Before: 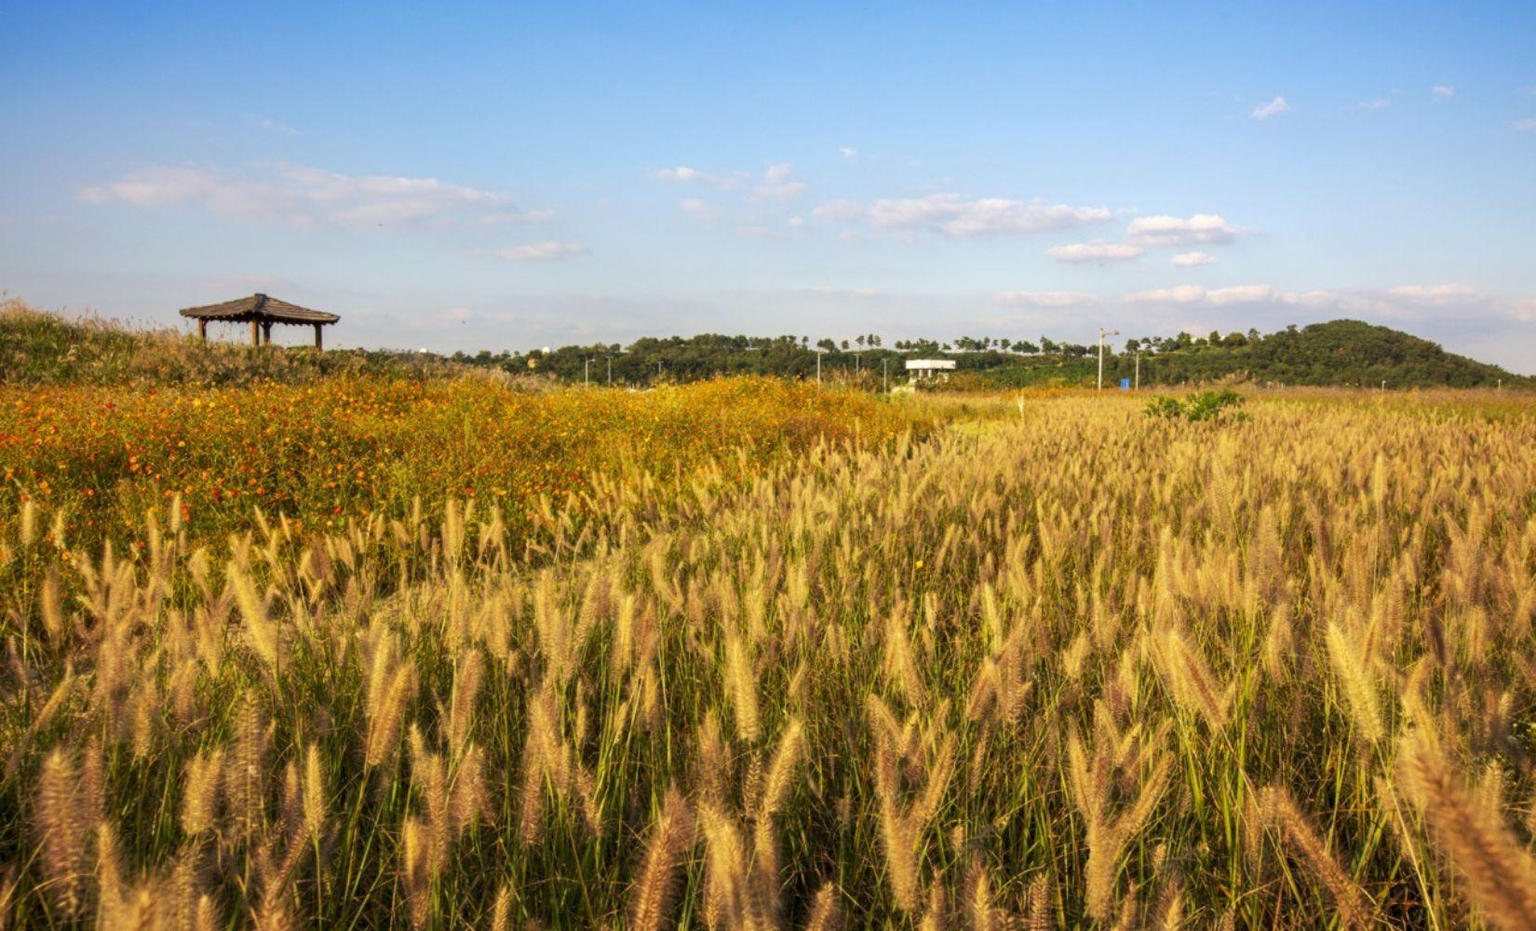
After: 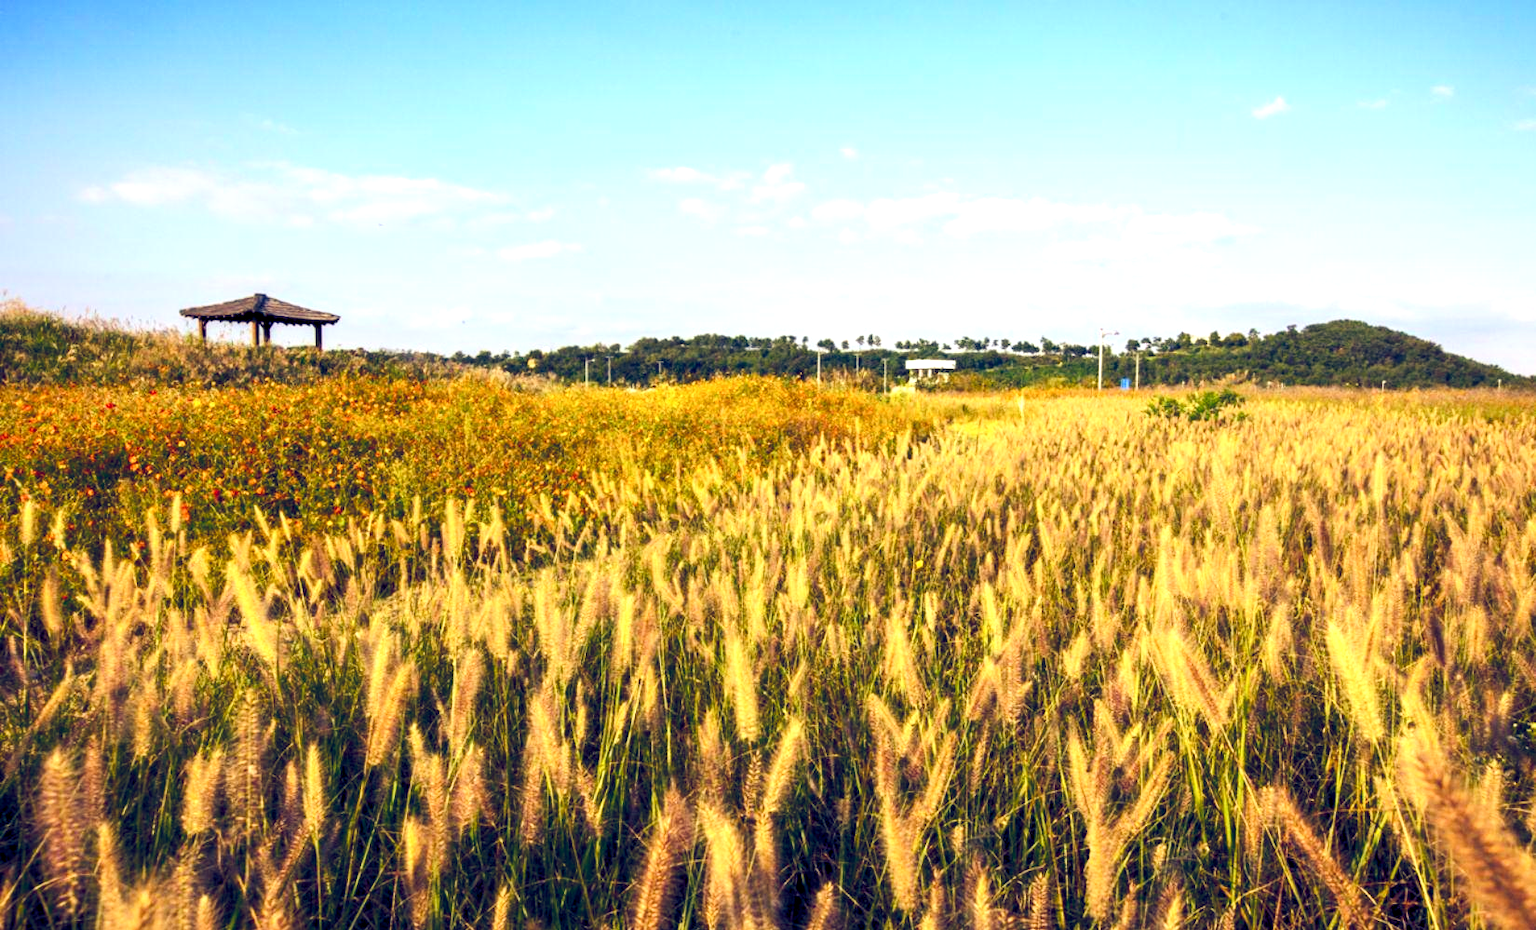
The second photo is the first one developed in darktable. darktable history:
color balance rgb: shadows lift › luminance -41.13%, shadows lift › chroma 14.13%, shadows lift › hue 260°, power › luminance -3.76%, power › chroma 0.56%, power › hue 40.37°, highlights gain › luminance 16.81%, highlights gain › chroma 2.94%, highlights gain › hue 260°, global offset › luminance -0.29%, global offset › chroma 0.31%, global offset › hue 260°, perceptual saturation grading › global saturation 20%, perceptual saturation grading › highlights -13.92%, perceptual saturation grading › shadows 50%
contrast brightness saturation: contrast 0.14
exposure: exposure 0.6 EV, compensate highlight preservation false
